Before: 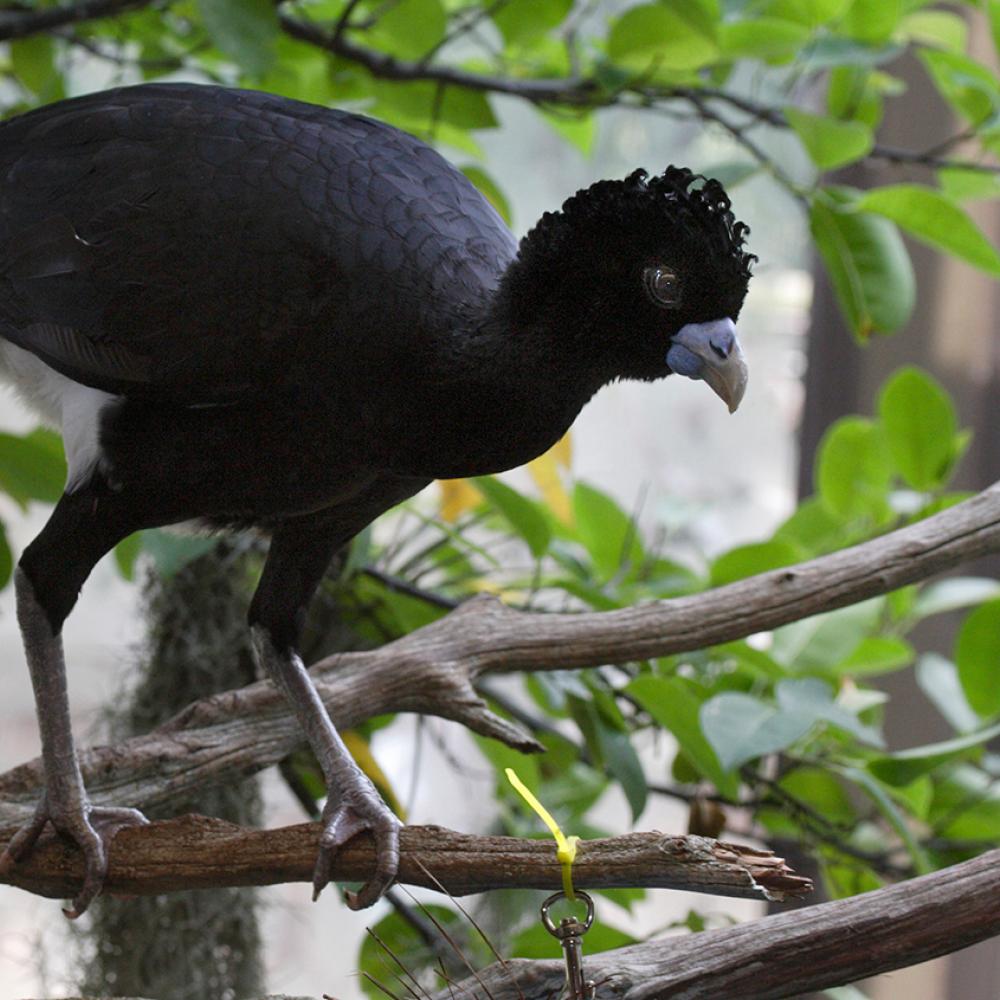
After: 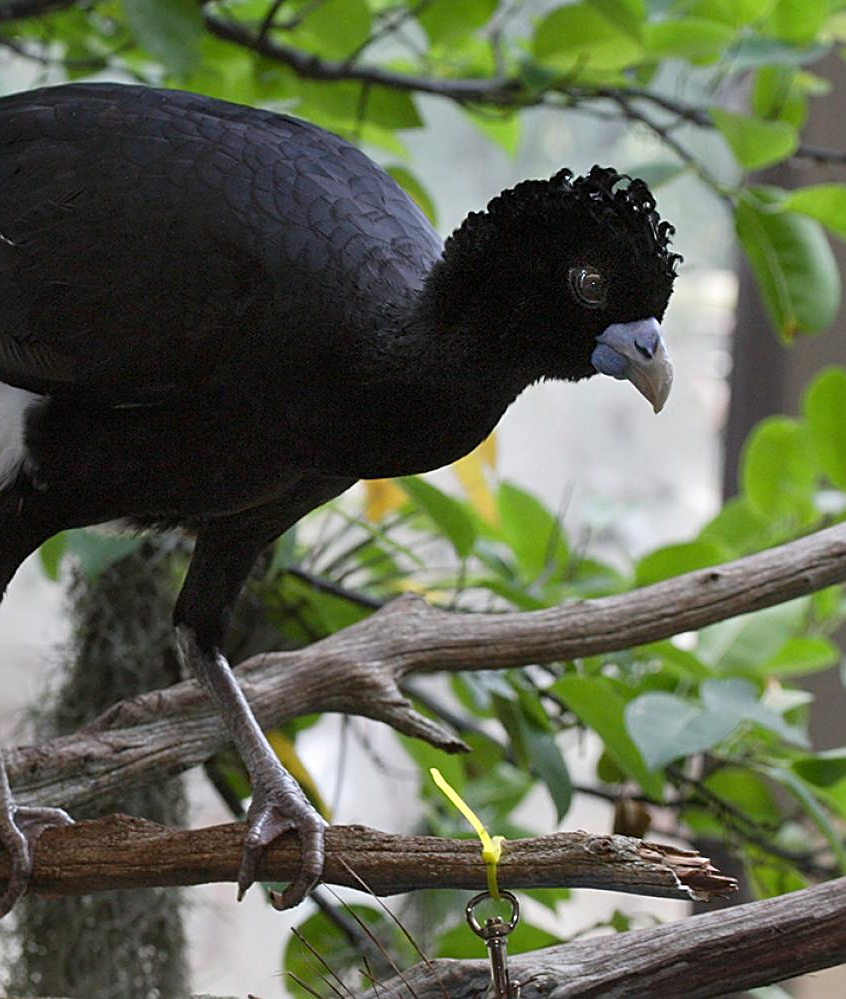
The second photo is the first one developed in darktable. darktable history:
sharpen: on, module defaults
crop: left 7.527%, right 7.837%
